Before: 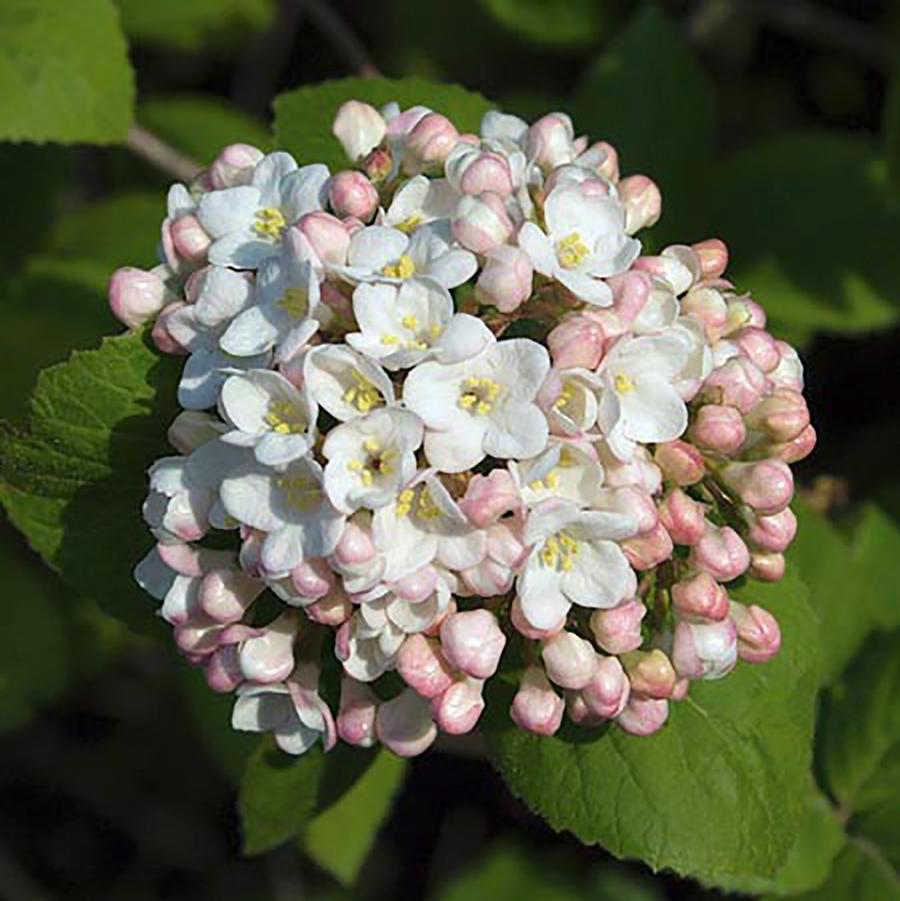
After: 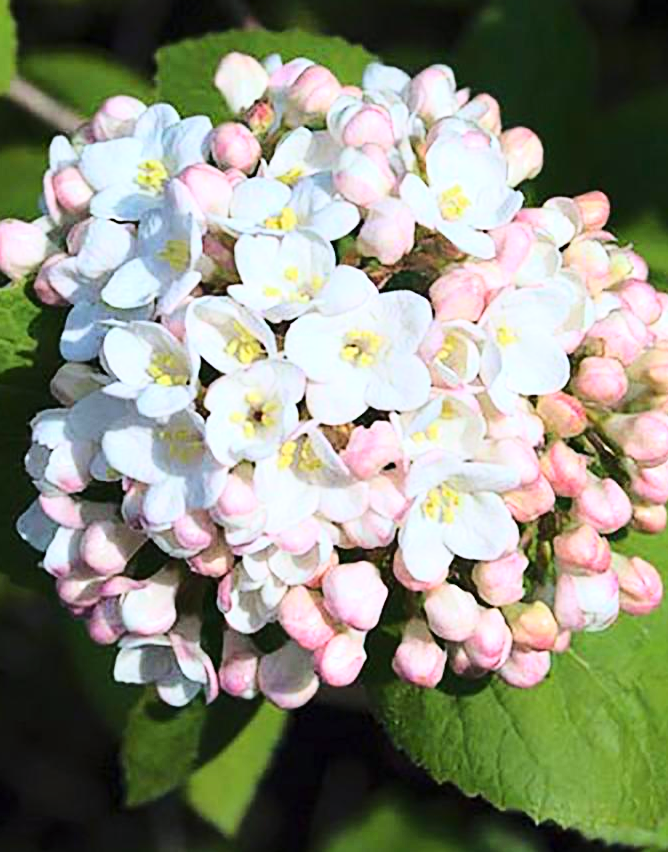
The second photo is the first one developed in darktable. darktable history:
exposure: compensate exposure bias true, compensate highlight preservation false
crop and rotate: left 13.134%, top 5.345%, right 12.558%
base curve: curves: ch0 [(0, 0) (0.028, 0.03) (0.121, 0.232) (0.46, 0.748) (0.859, 0.968) (1, 1)]
contrast brightness saturation: contrast 0.095, brightness 0.032, saturation 0.094
color calibration: gray › normalize channels true, illuminant as shot in camera, x 0.358, y 0.373, temperature 4628.91 K, gamut compression 0.019
